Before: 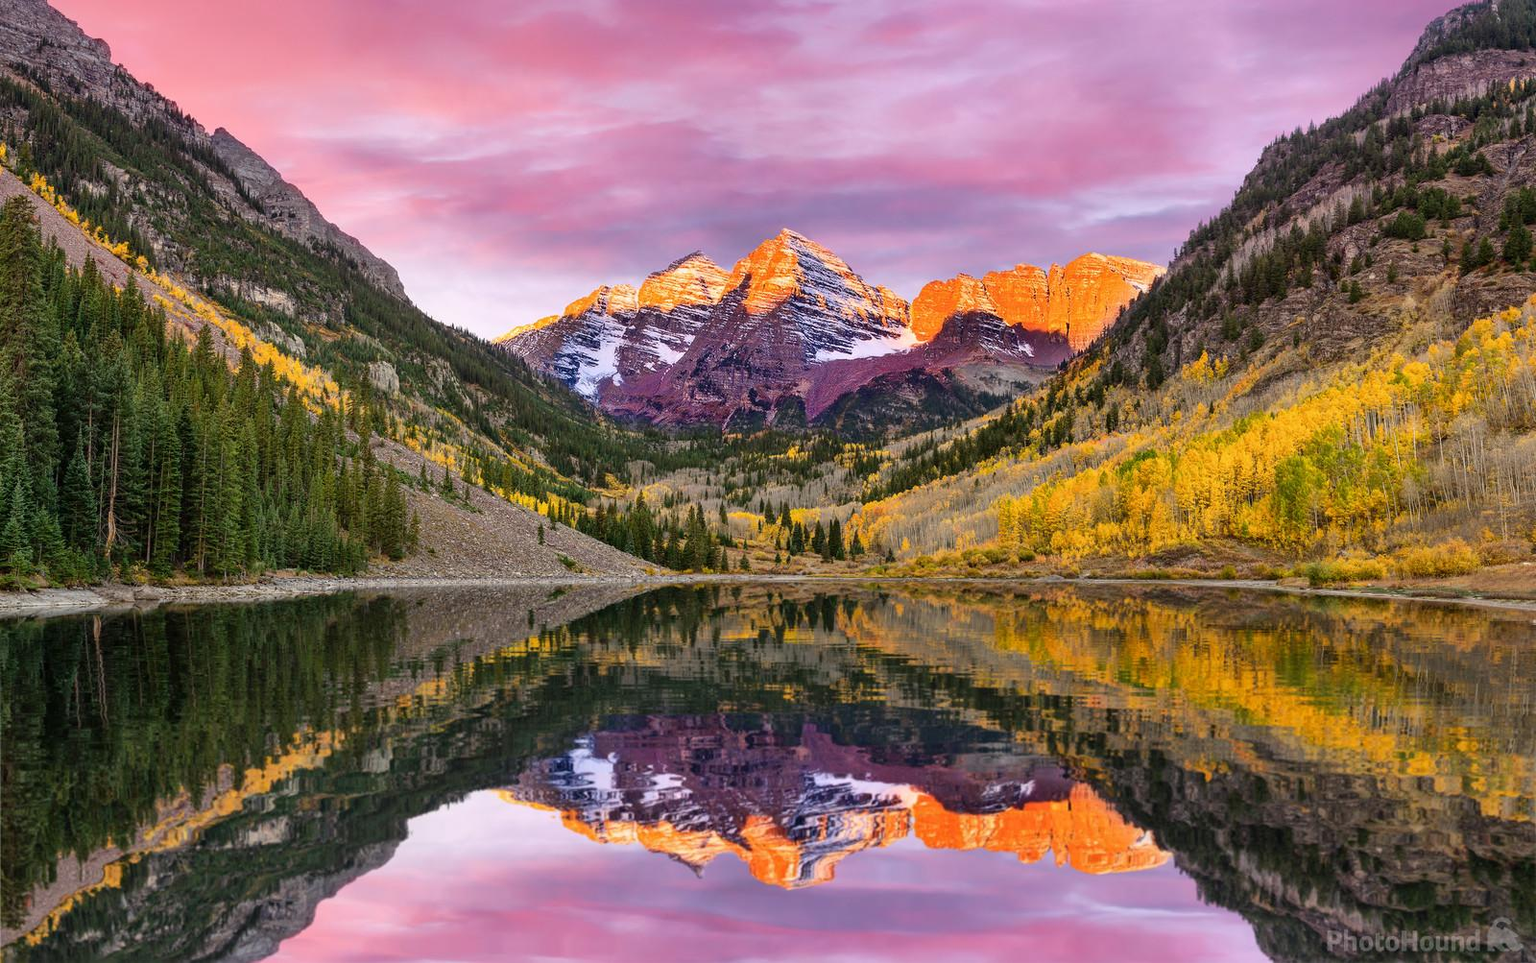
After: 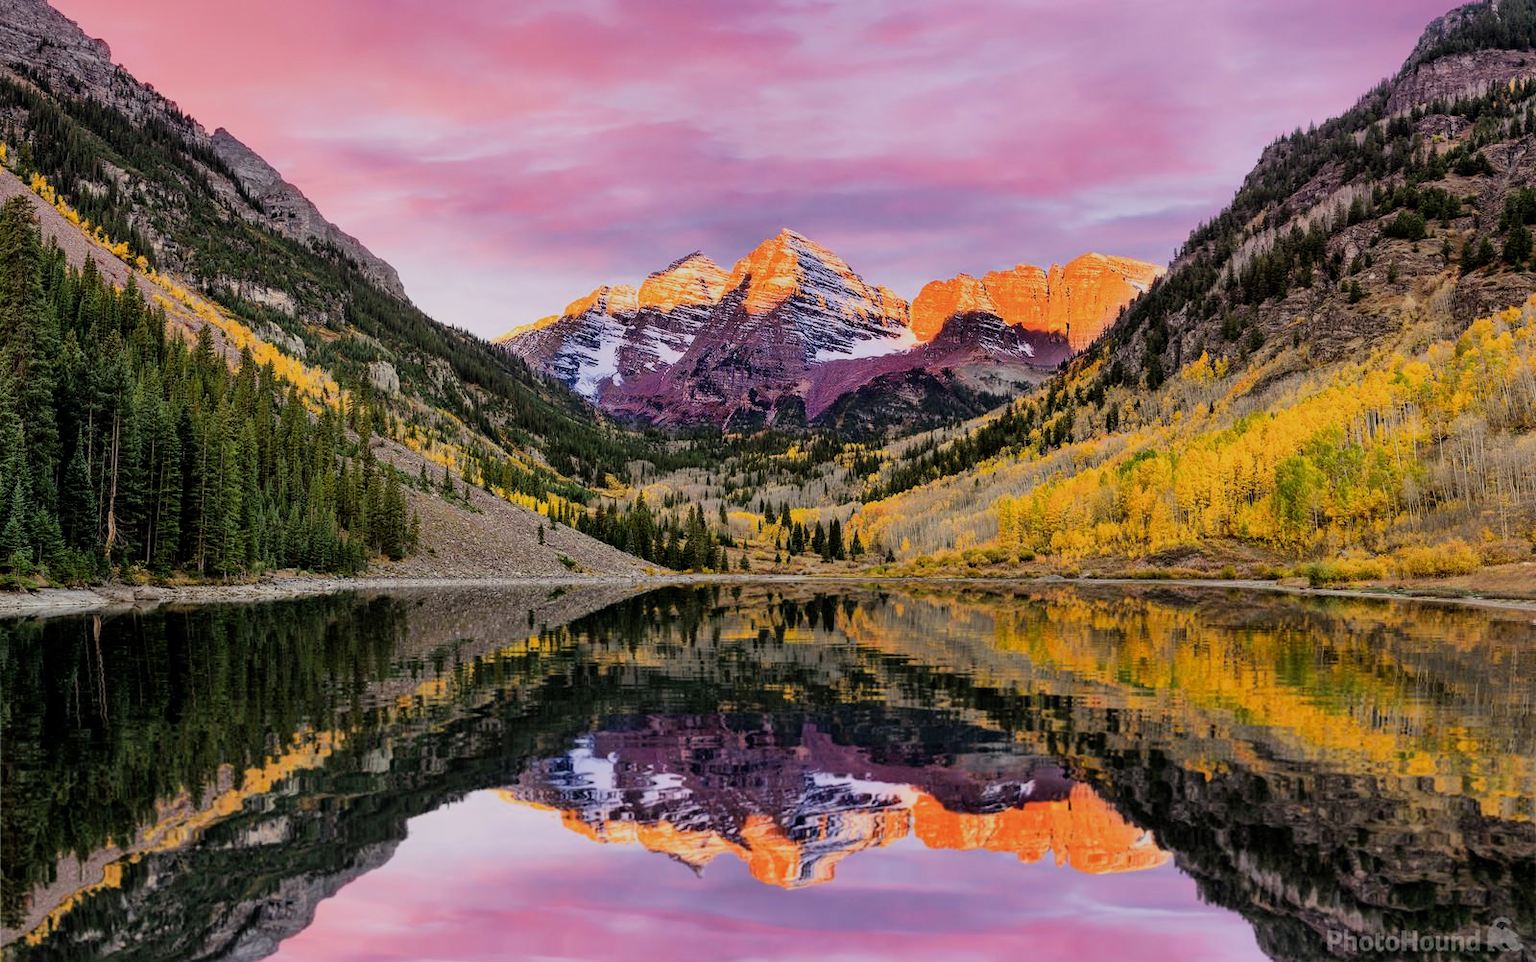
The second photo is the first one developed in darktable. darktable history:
filmic rgb: middle gray luminance 28.9%, black relative exposure -10.27 EV, white relative exposure 5.5 EV, target black luminance 0%, hardness 3.97, latitude 2.32%, contrast 1.13, highlights saturation mix 3.59%, shadows ↔ highlights balance 14.66%
